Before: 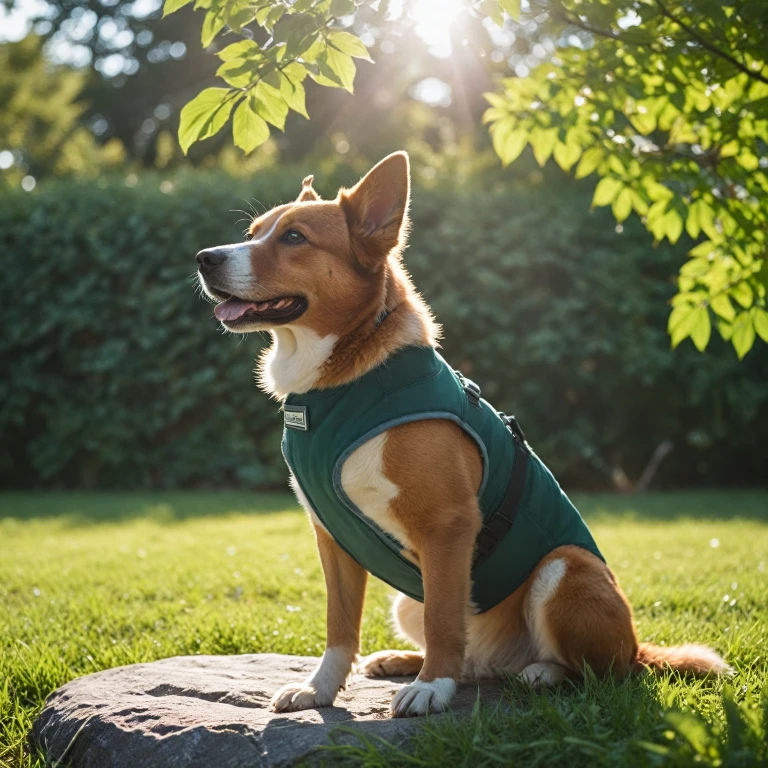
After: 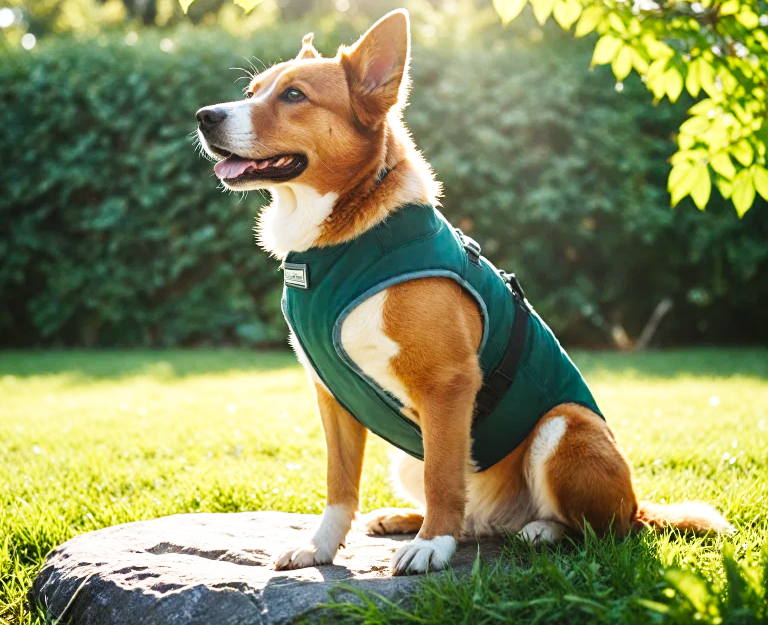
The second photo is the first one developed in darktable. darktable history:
crop and rotate: top 18.507%
base curve: curves: ch0 [(0, 0.003) (0.001, 0.002) (0.006, 0.004) (0.02, 0.022) (0.048, 0.086) (0.094, 0.234) (0.162, 0.431) (0.258, 0.629) (0.385, 0.8) (0.548, 0.918) (0.751, 0.988) (1, 1)], preserve colors none
